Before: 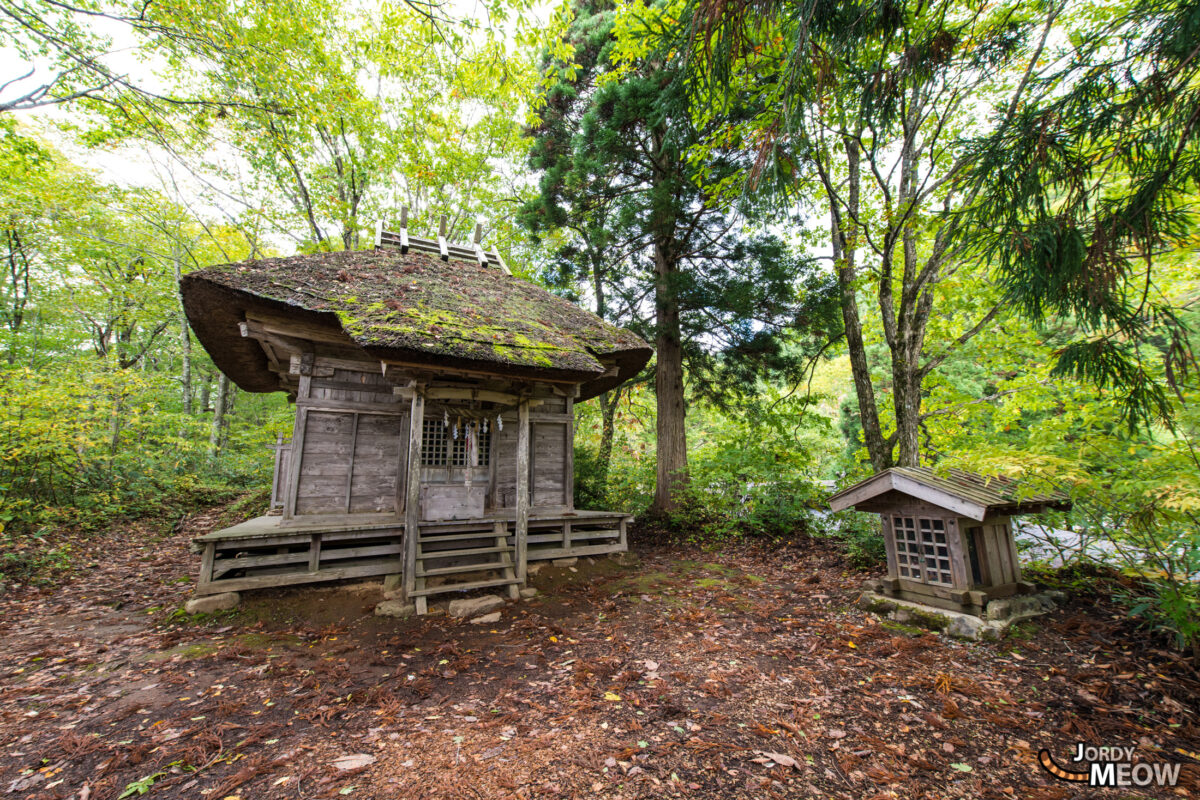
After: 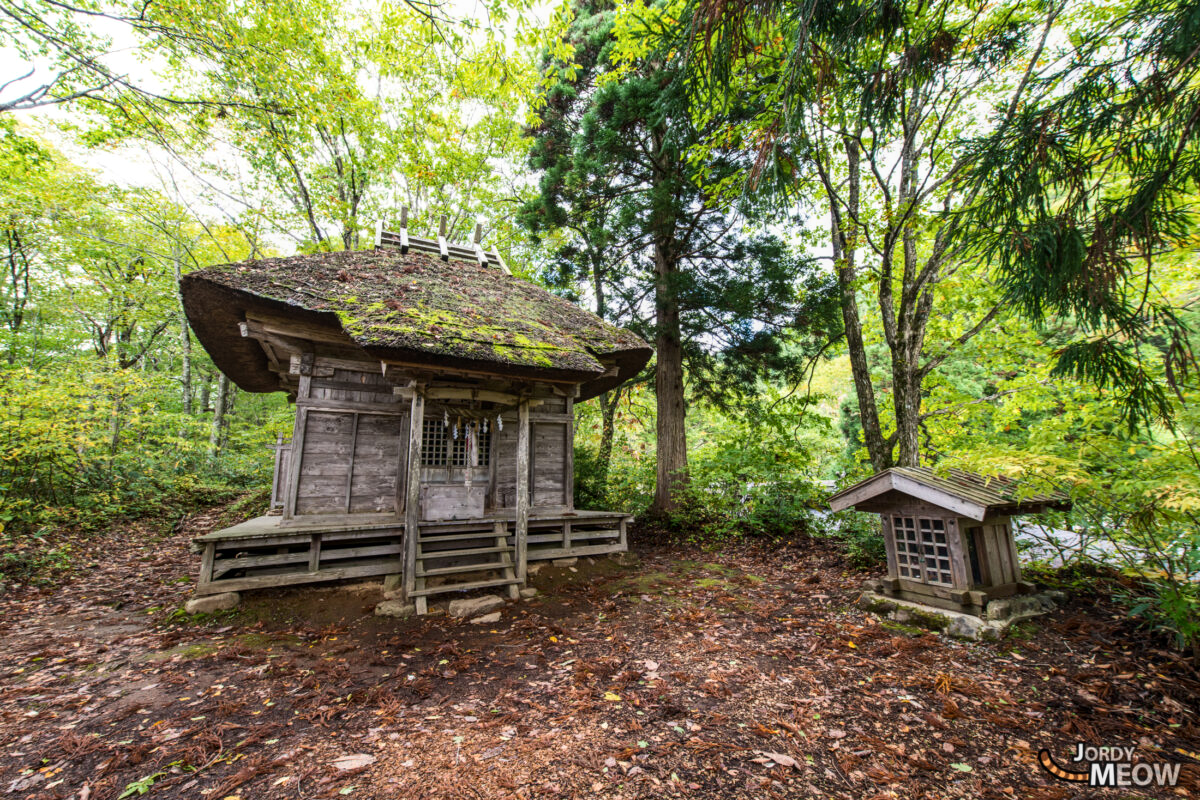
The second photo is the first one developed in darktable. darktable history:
local contrast: detail 115%
contrast brightness saturation: contrast 0.14
